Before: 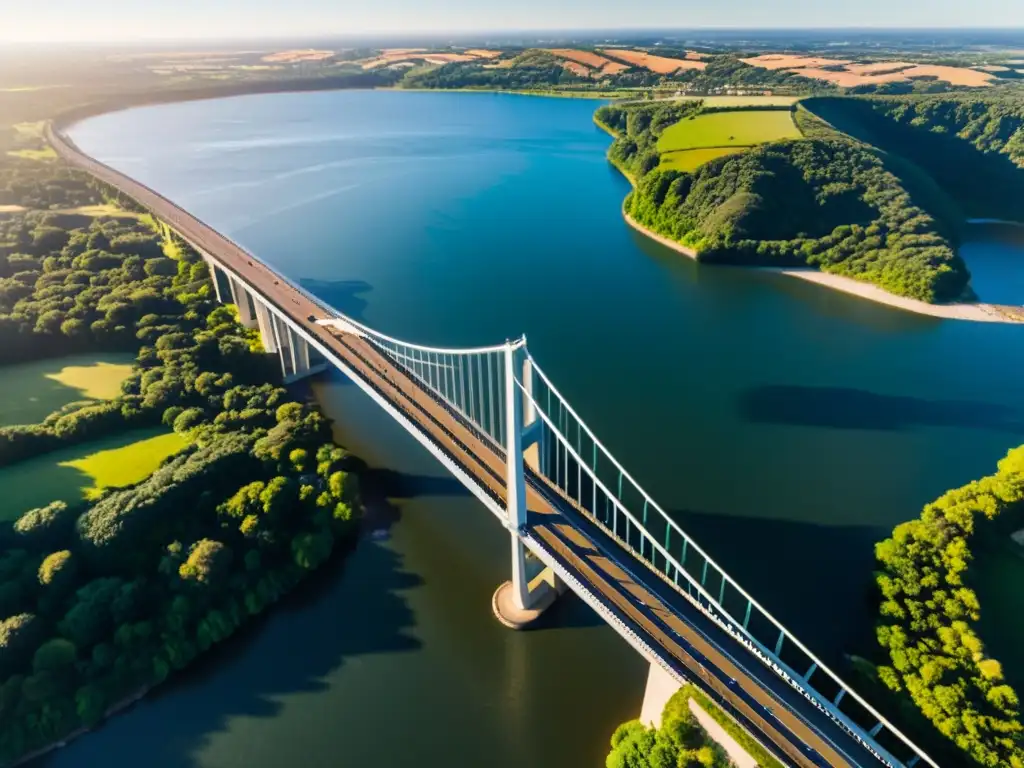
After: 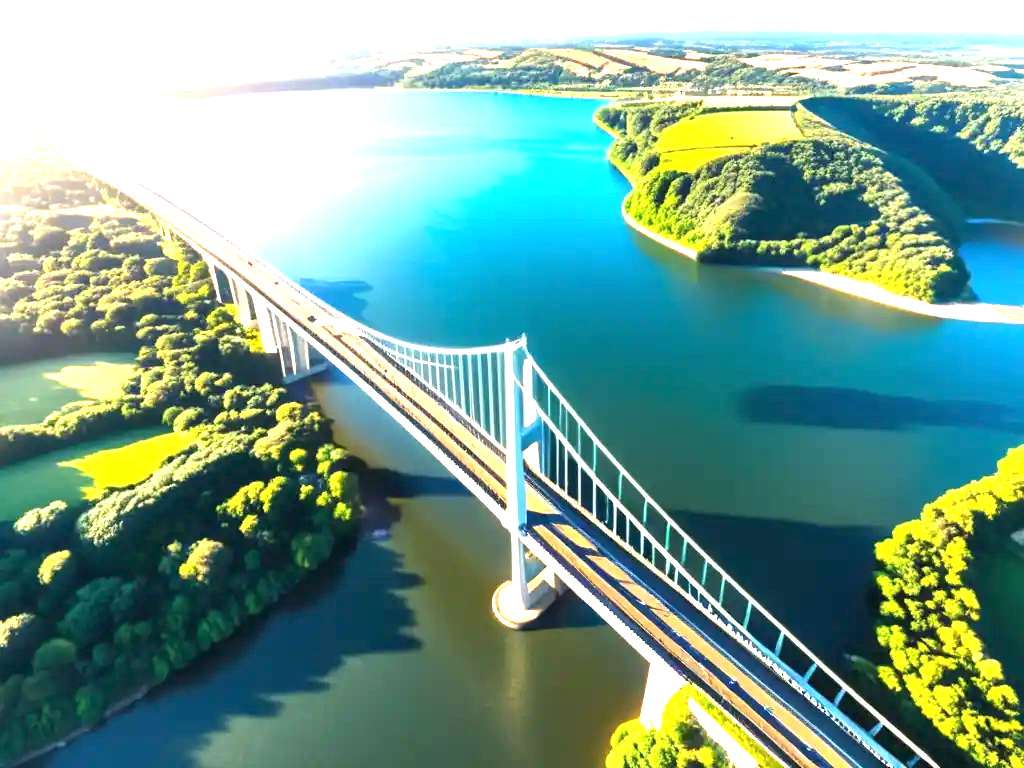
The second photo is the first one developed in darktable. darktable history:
exposure: black level correction 0, exposure 1.994 EV, compensate highlight preservation false
